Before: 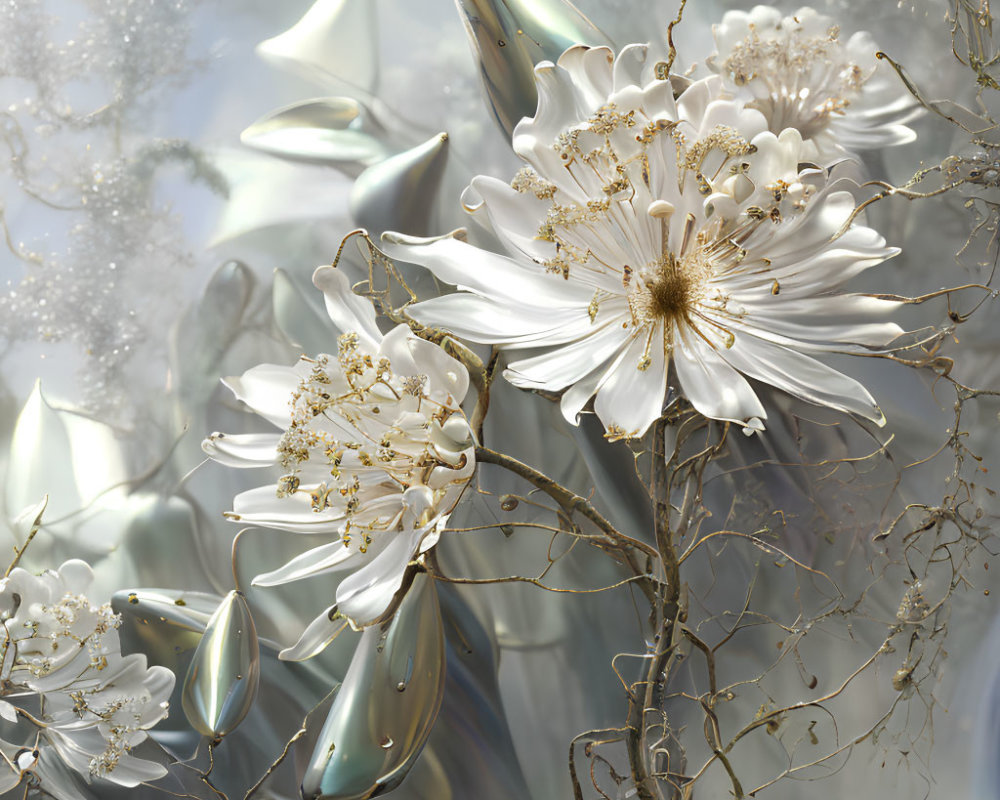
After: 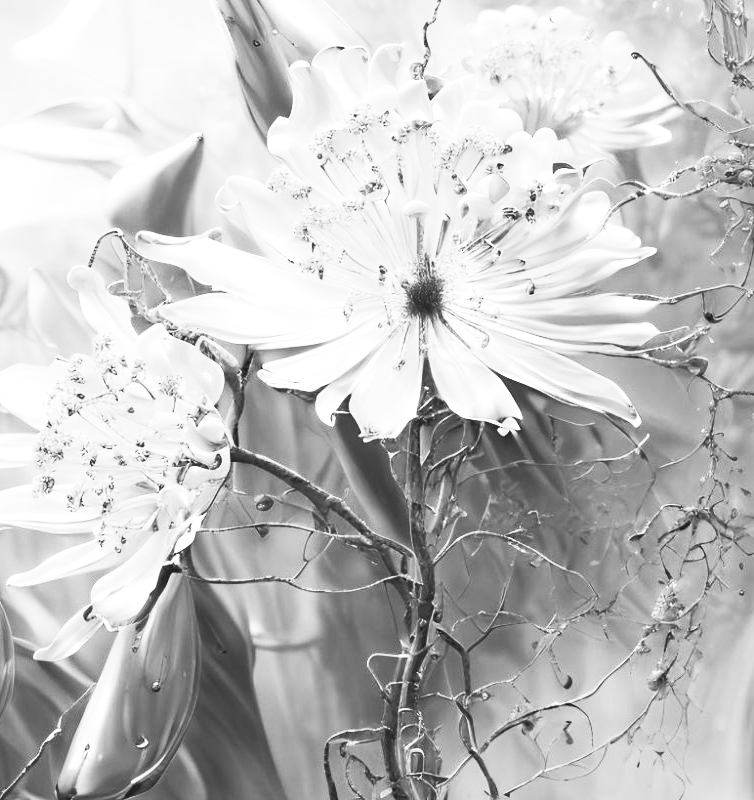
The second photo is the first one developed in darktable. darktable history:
crop and rotate: left 24.6%
exposure: exposure 0.127 EV, compensate highlight preservation false
contrast brightness saturation: contrast 0.53, brightness 0.47, saturation -1
